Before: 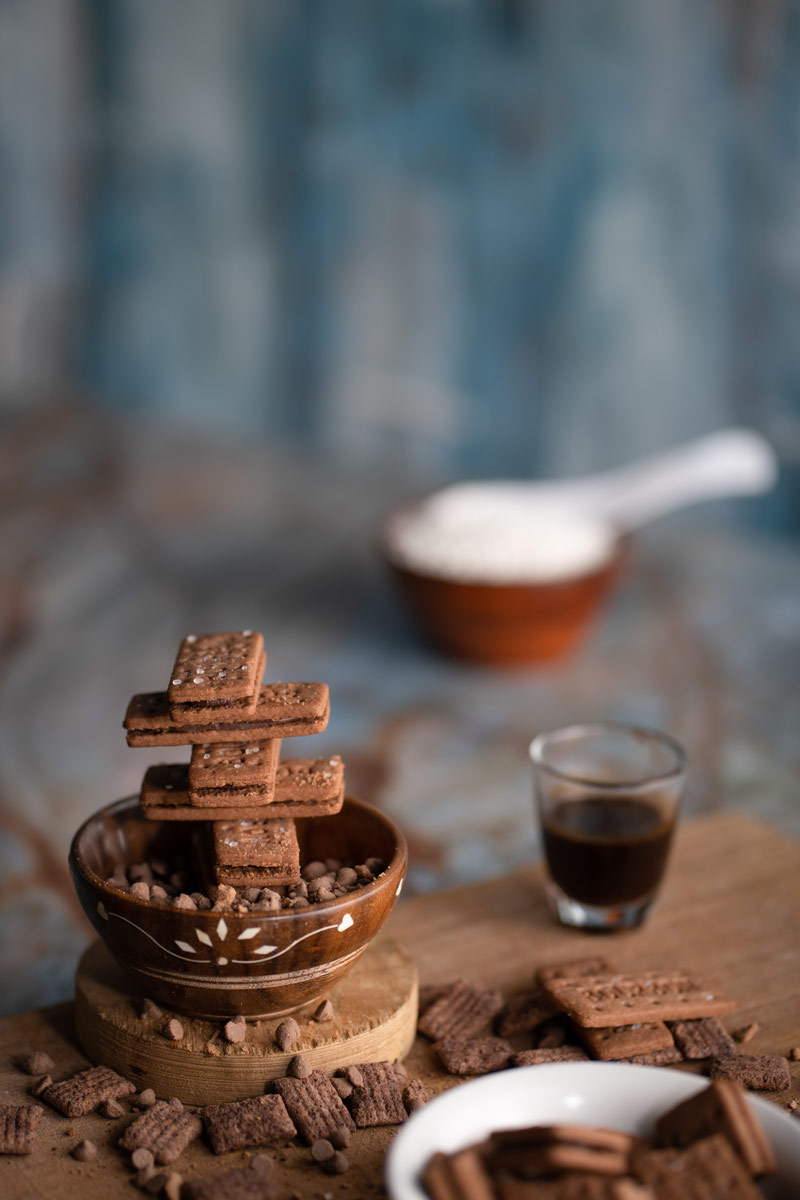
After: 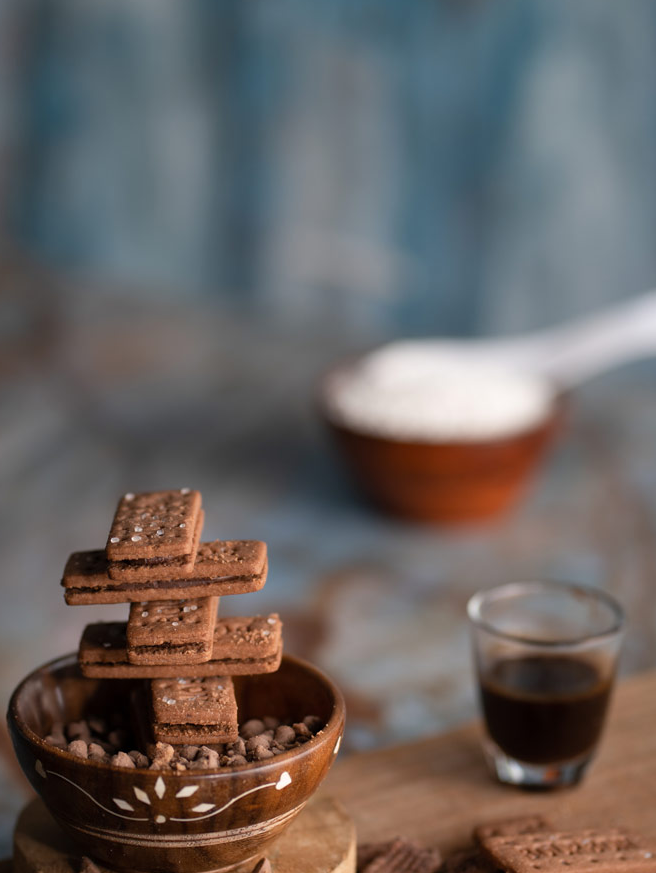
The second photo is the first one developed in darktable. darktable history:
crop: left 7.856%, top 11.836%, right 10.12%, bottom 15.387%
rotate and perspective: crop left 0, crop top 0
